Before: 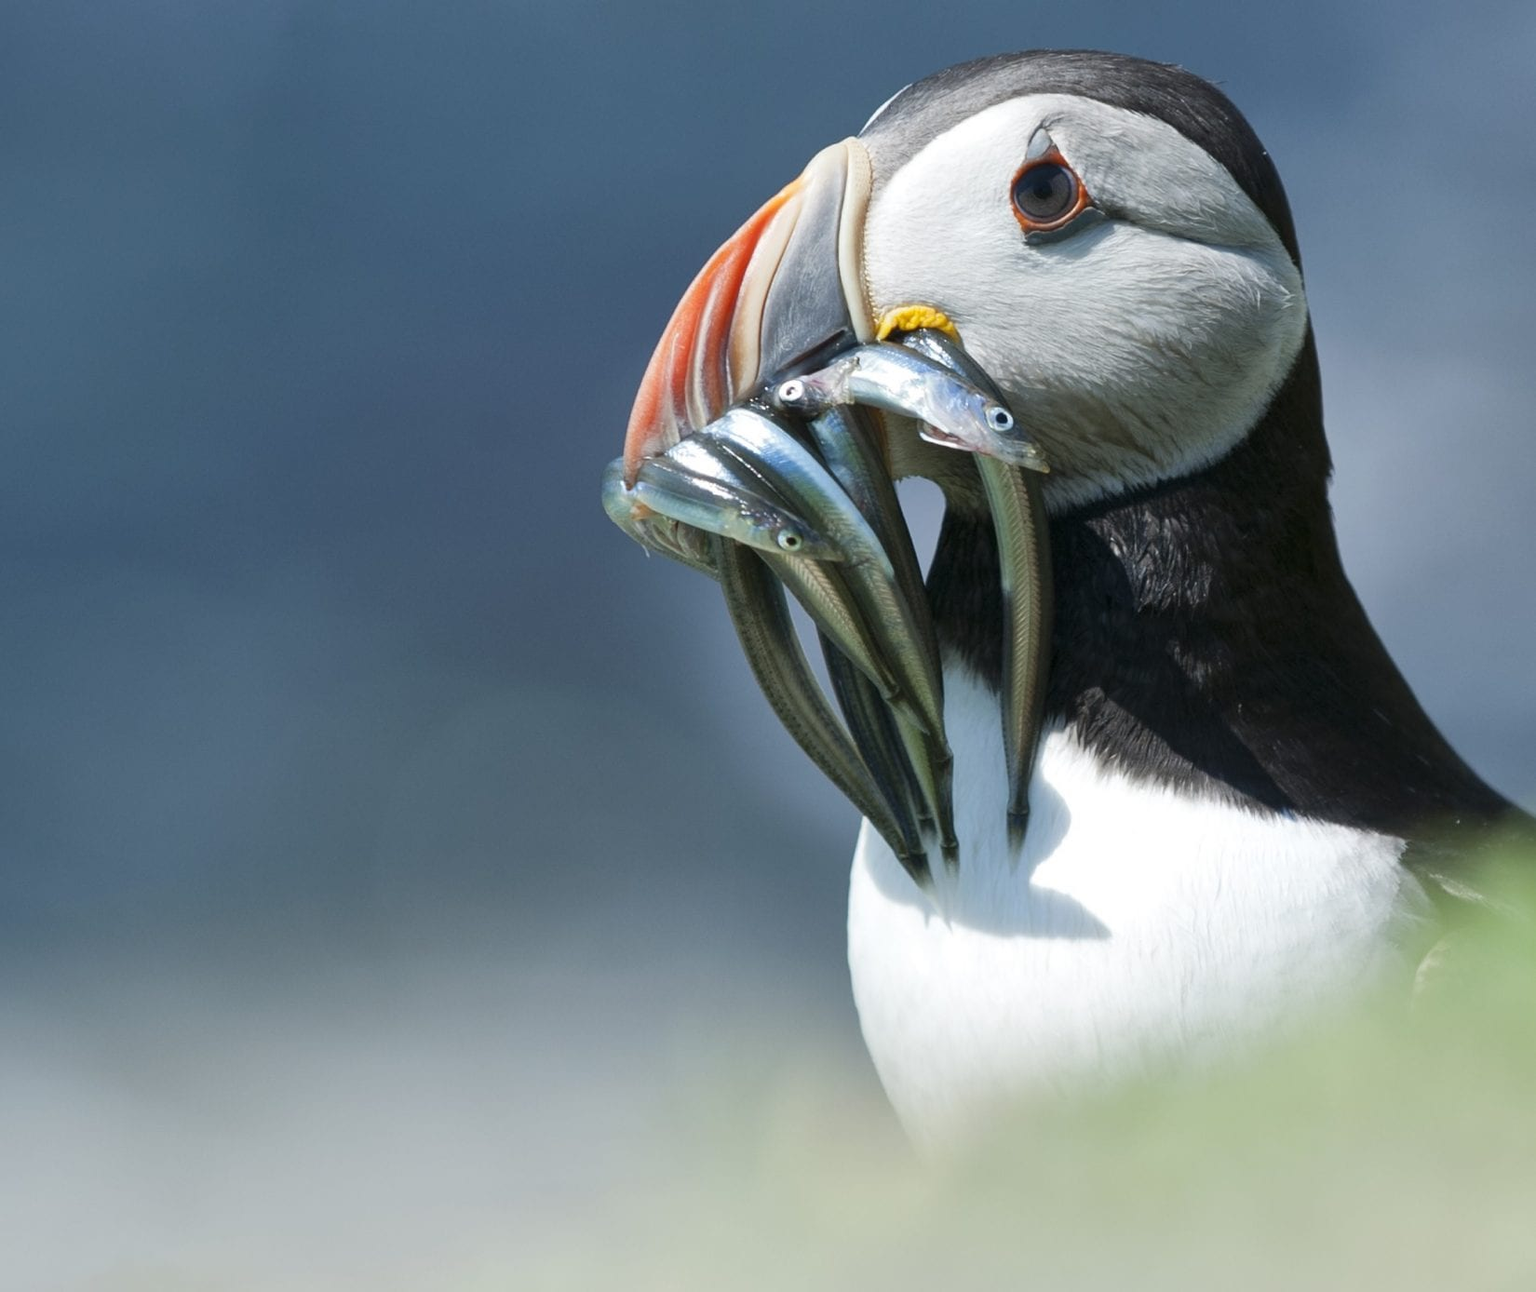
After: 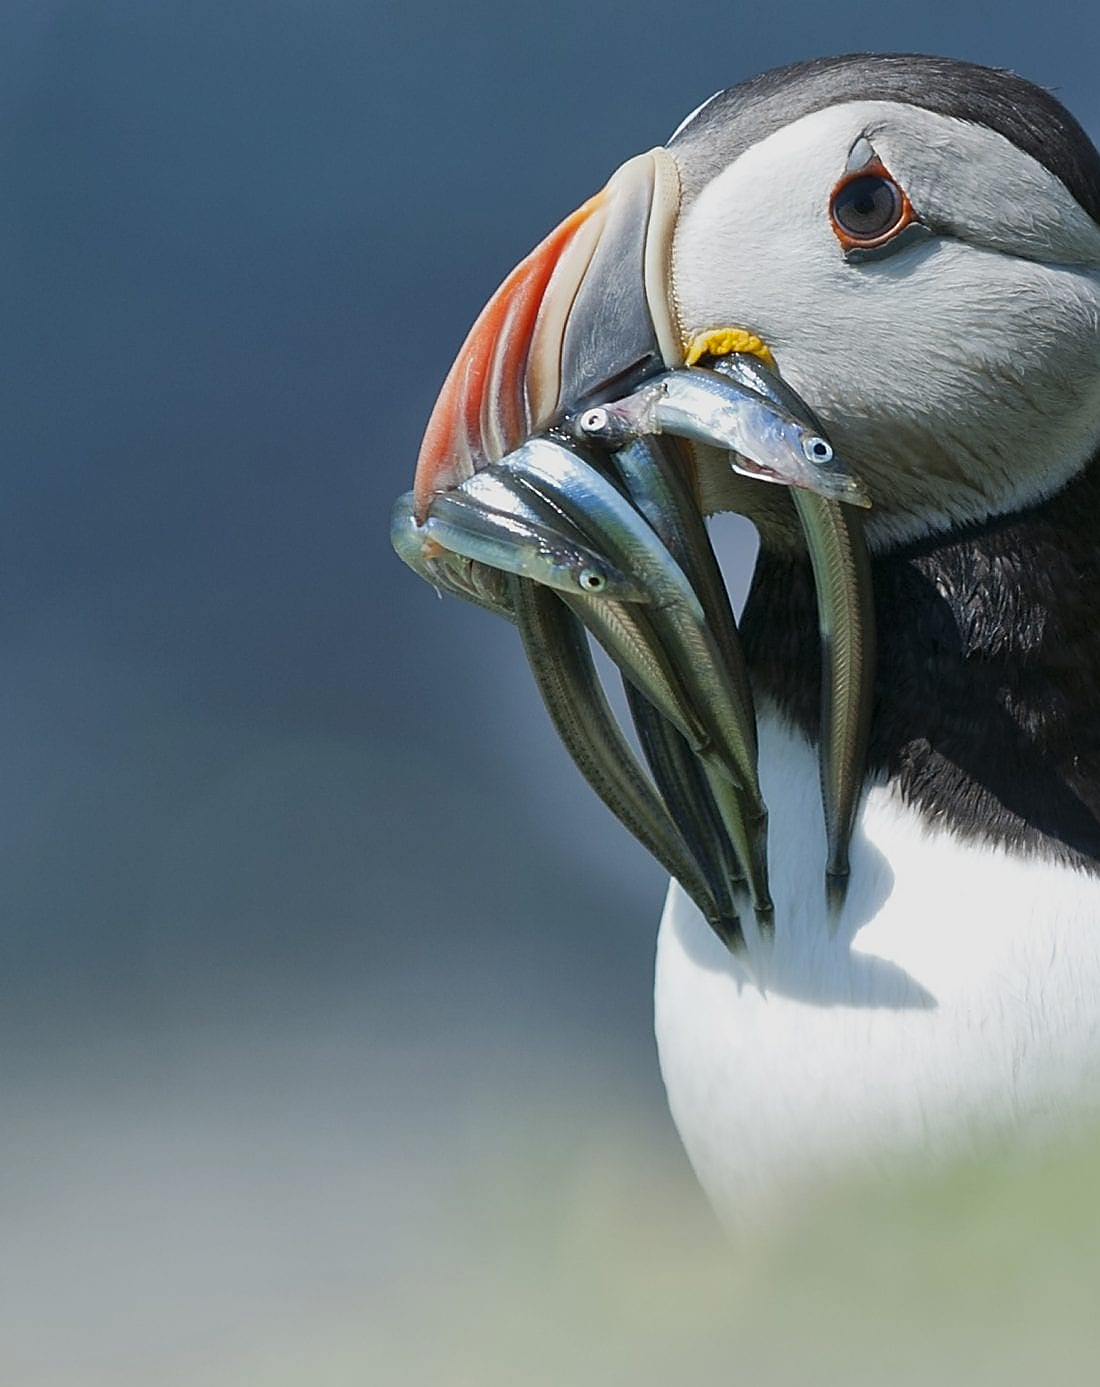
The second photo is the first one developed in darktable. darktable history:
crop and rotate: left 15.546%, right 17.787%
shadows and highlights: radius 121.13, shadows 21.4, white point adjustment -9.72, highlights -14.39, soften with gaussian
sharpen: radius 1.4, amount 1.25, threshold 0.7
